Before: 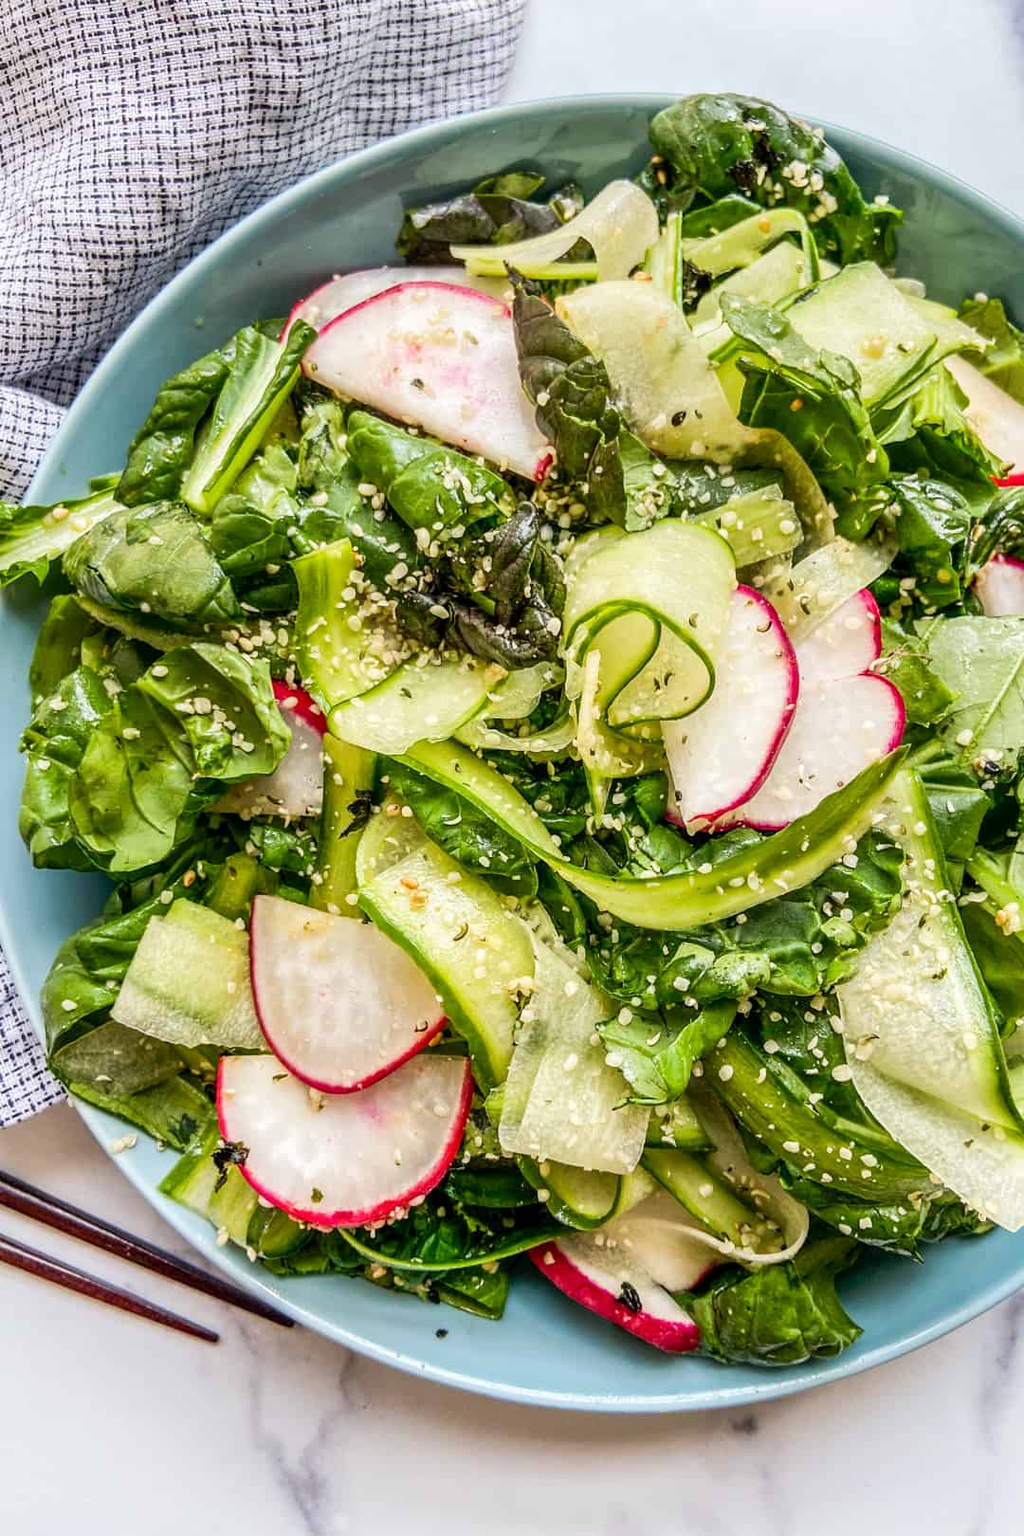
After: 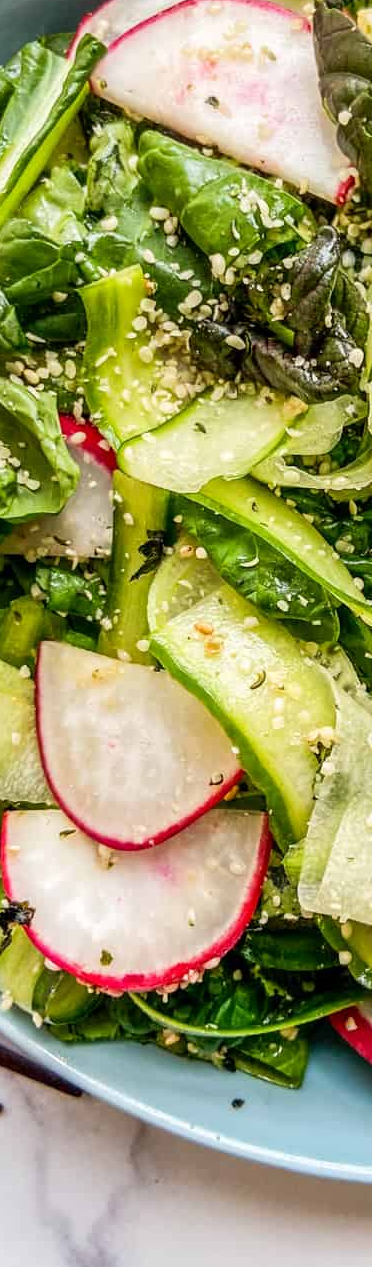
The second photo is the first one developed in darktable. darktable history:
crop and rotate: left 21.288%, top 18.745%, right 44.241%, bottom 3.003%
